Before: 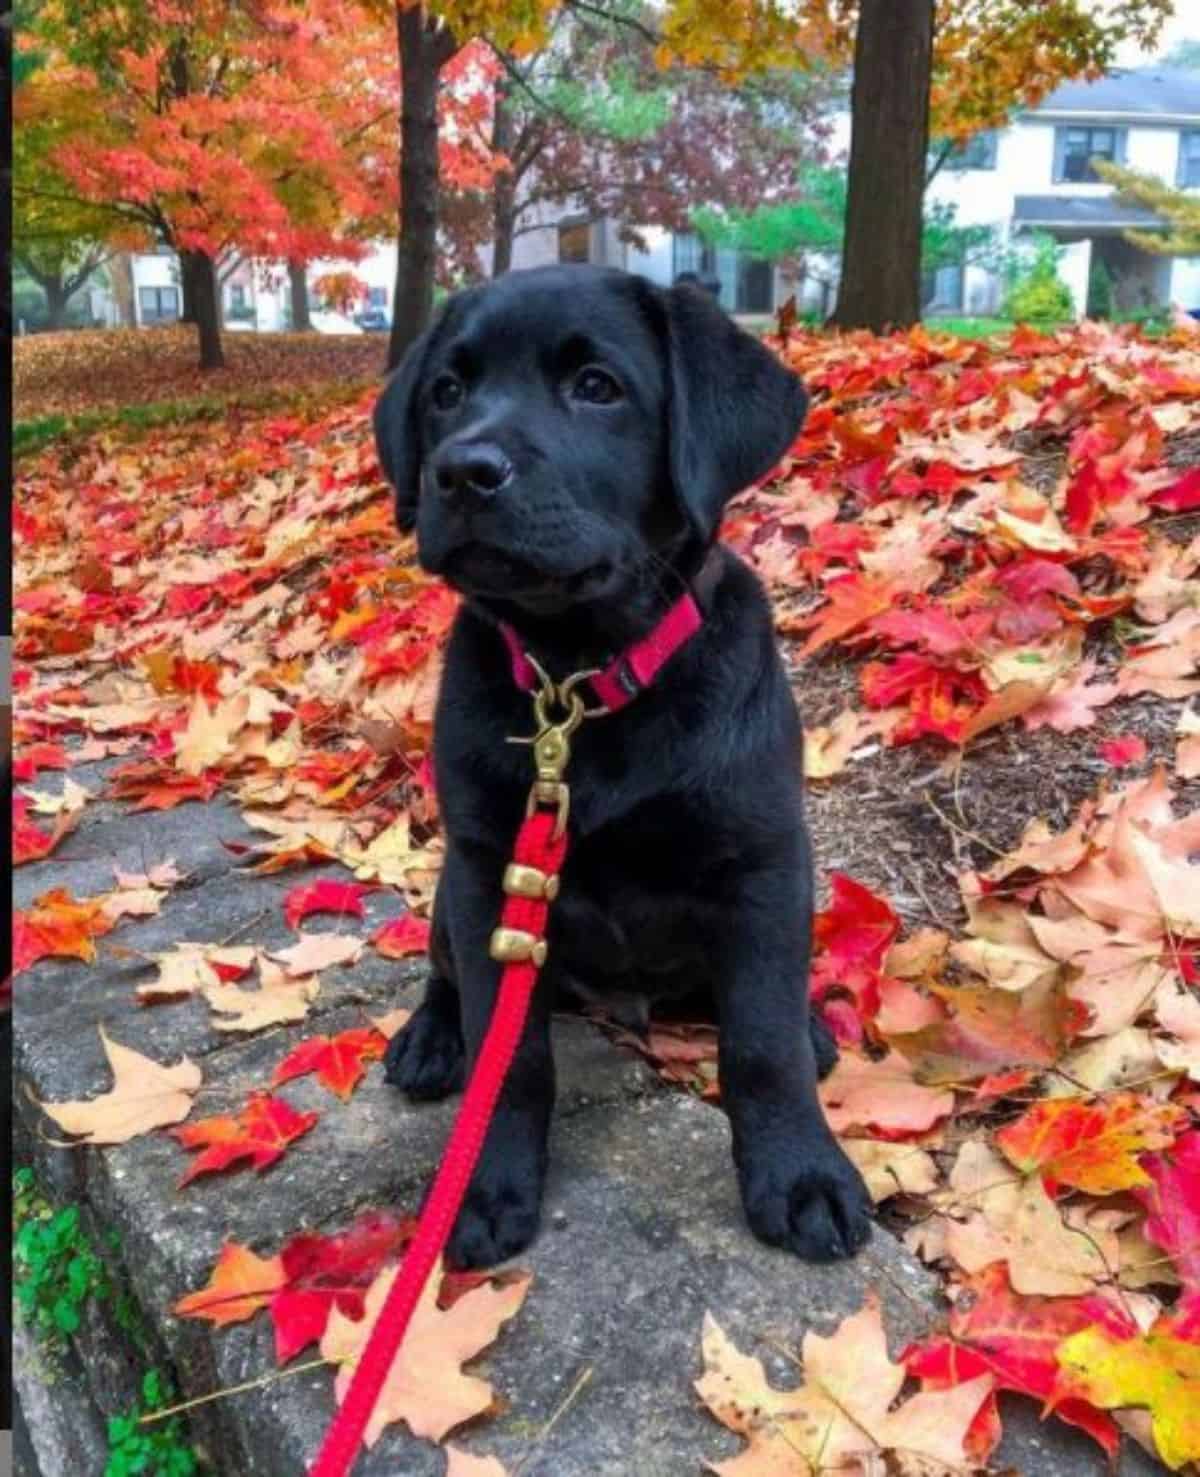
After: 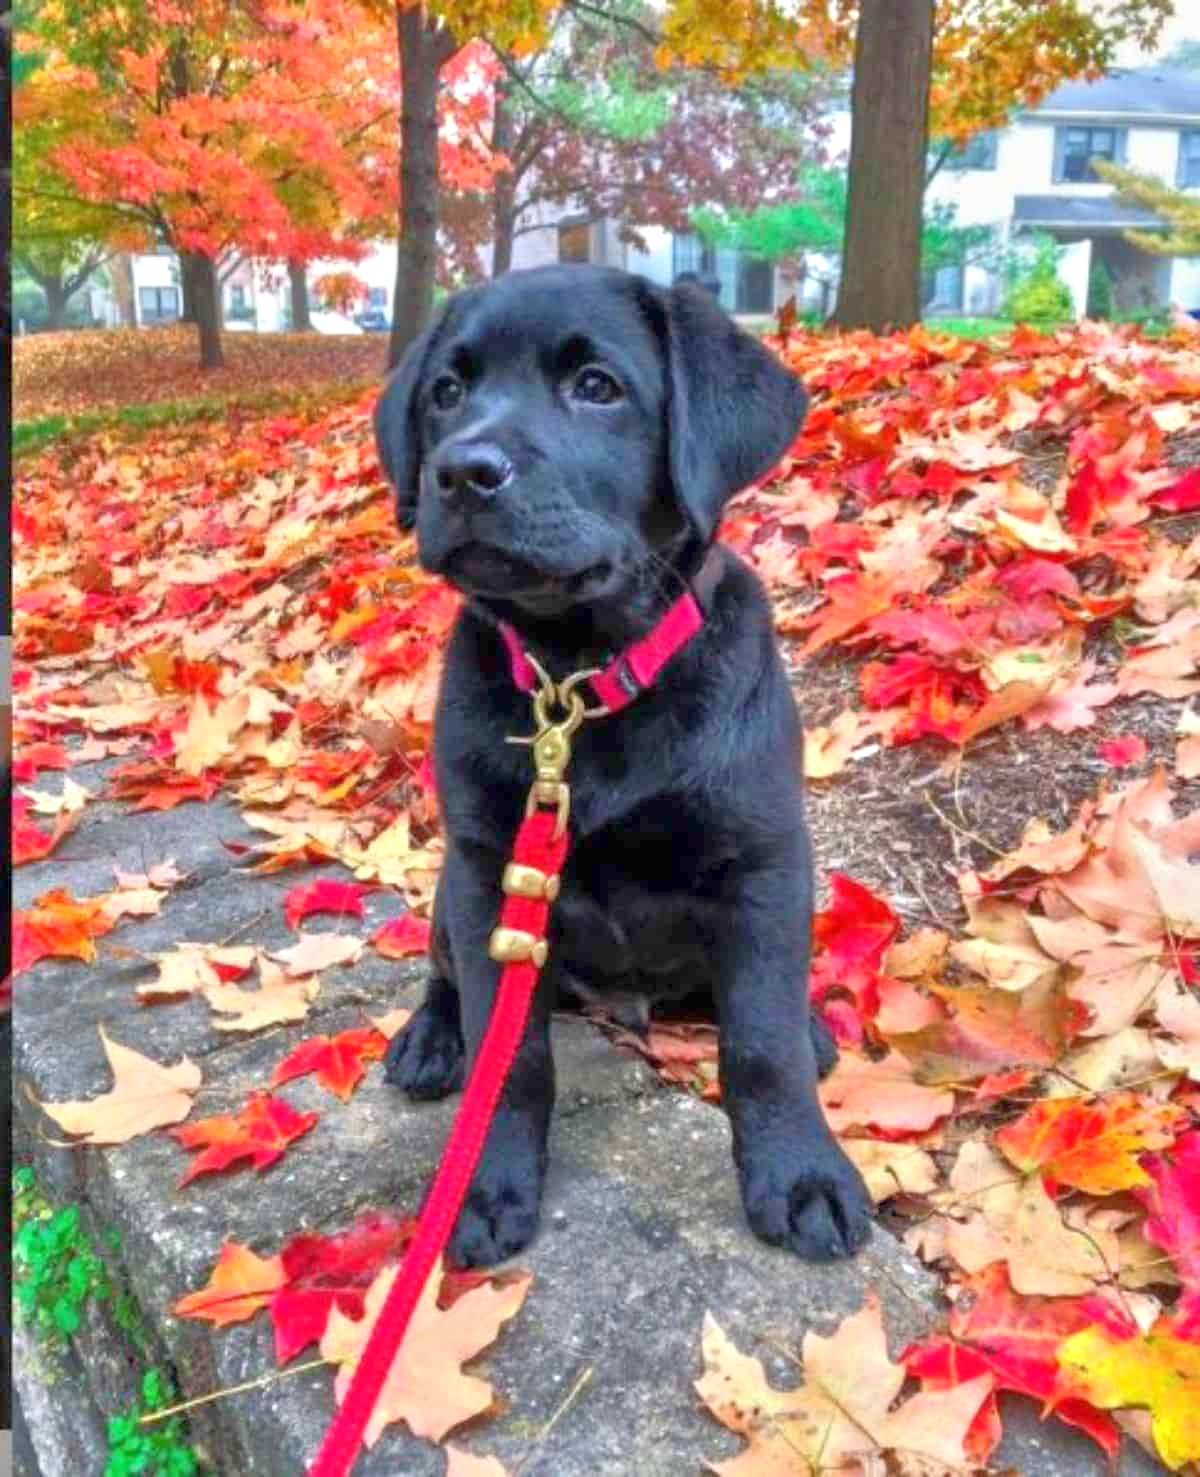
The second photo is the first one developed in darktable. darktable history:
tone equalizer: -8 EV 1.98 EV, -7 EV 1.97 EV, -6 EV 1.98 EV, -5 EV 1.99 EV, -4 EV 1.97 EV, -3 EV 1.49 EV, -2 EV 0.982 EV, -1 EV 0.513 EV
